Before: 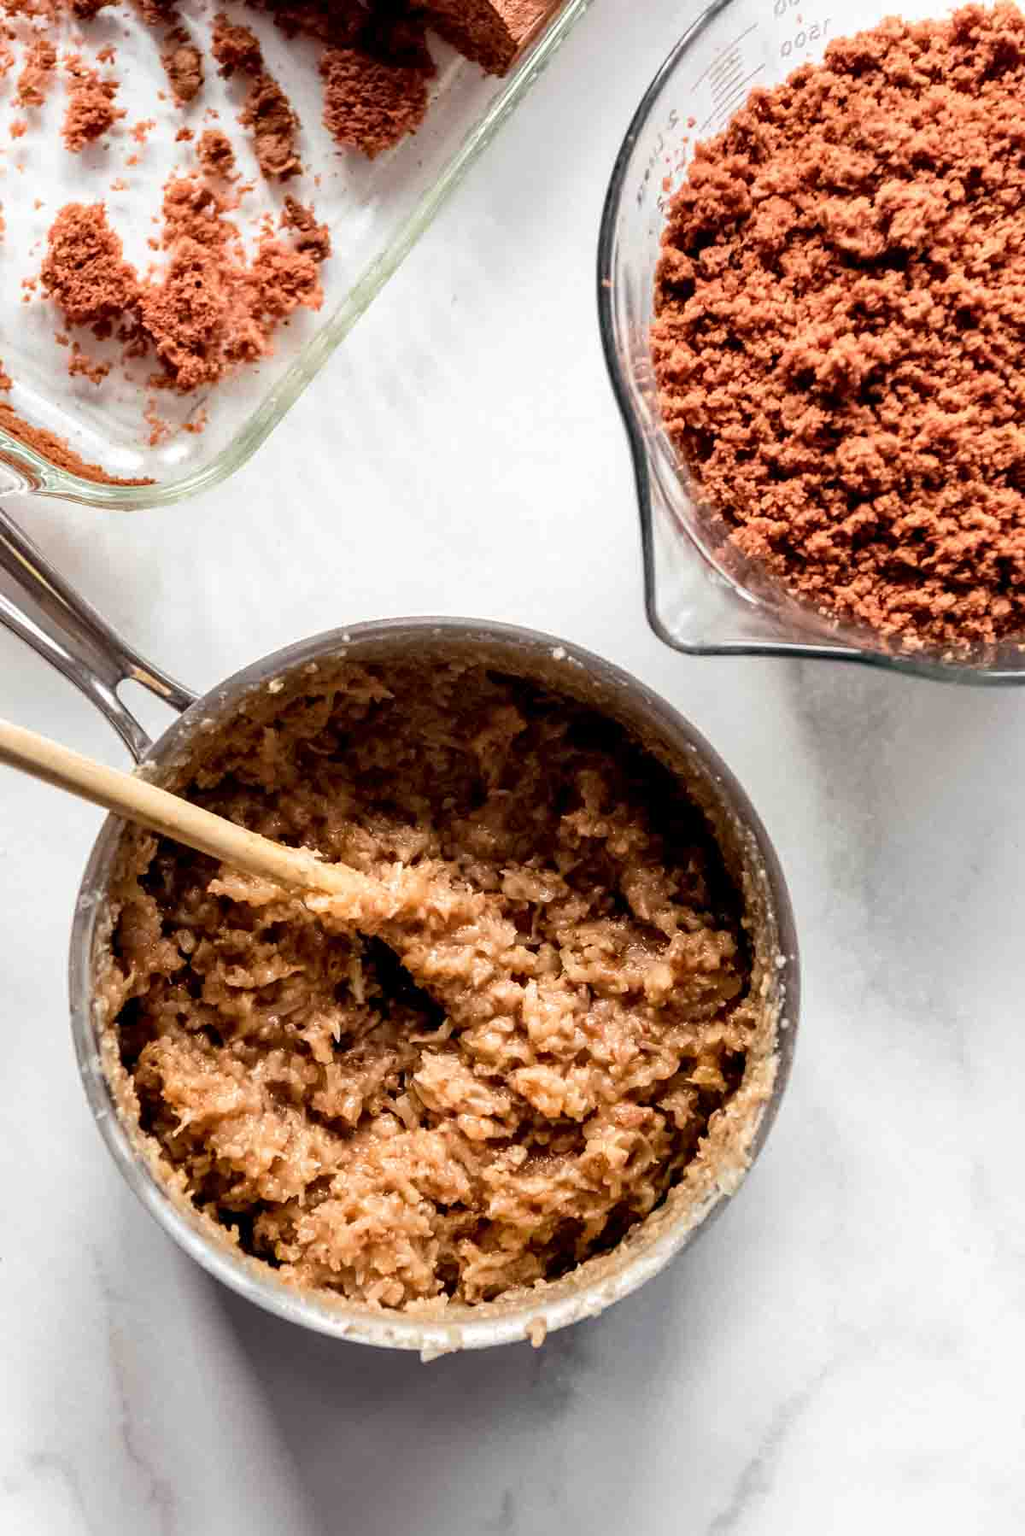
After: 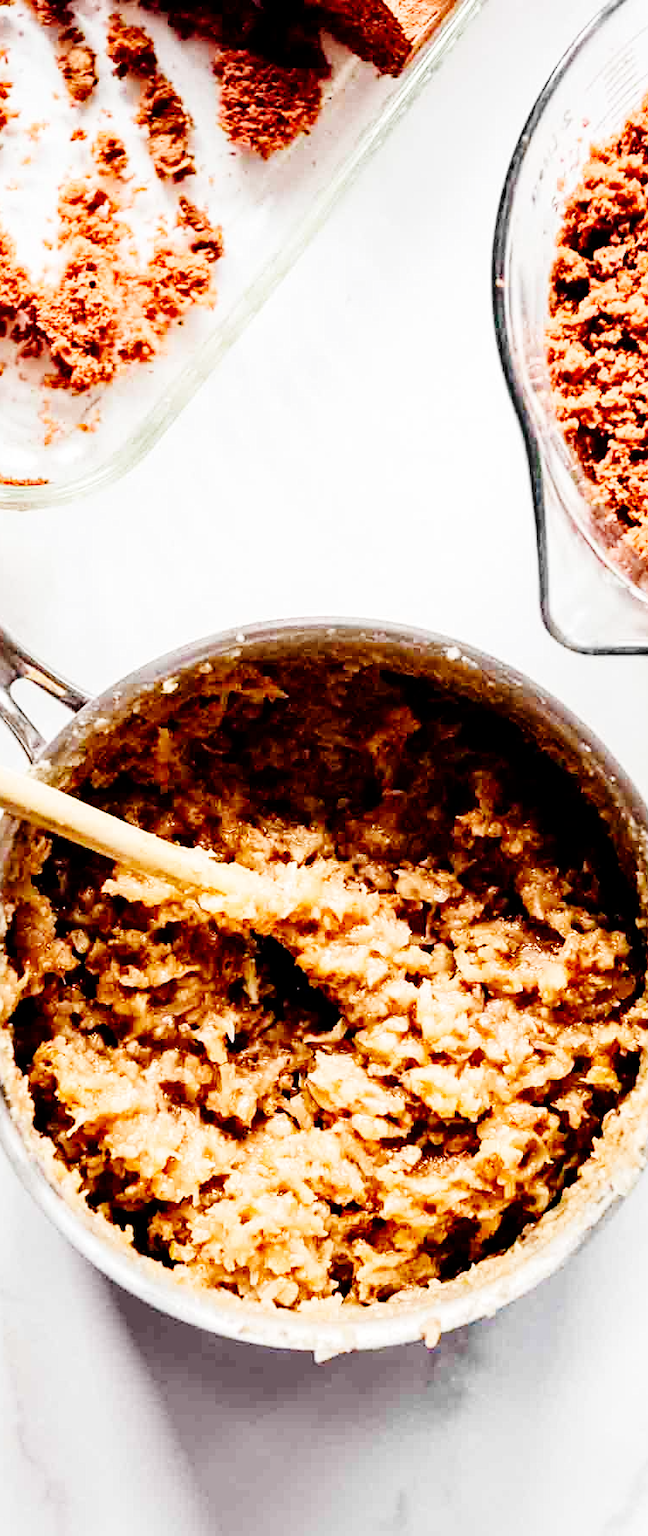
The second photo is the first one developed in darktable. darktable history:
crop: left 10.4%, right 26.304%
sharpen: amount 0.206
tone curve: curves: ch0 [(0, 0) (0.004, 0) (0.133, 0.071) (0.325, 0.456) (0.832, 0.957) (1, 1)], preserve colors none
